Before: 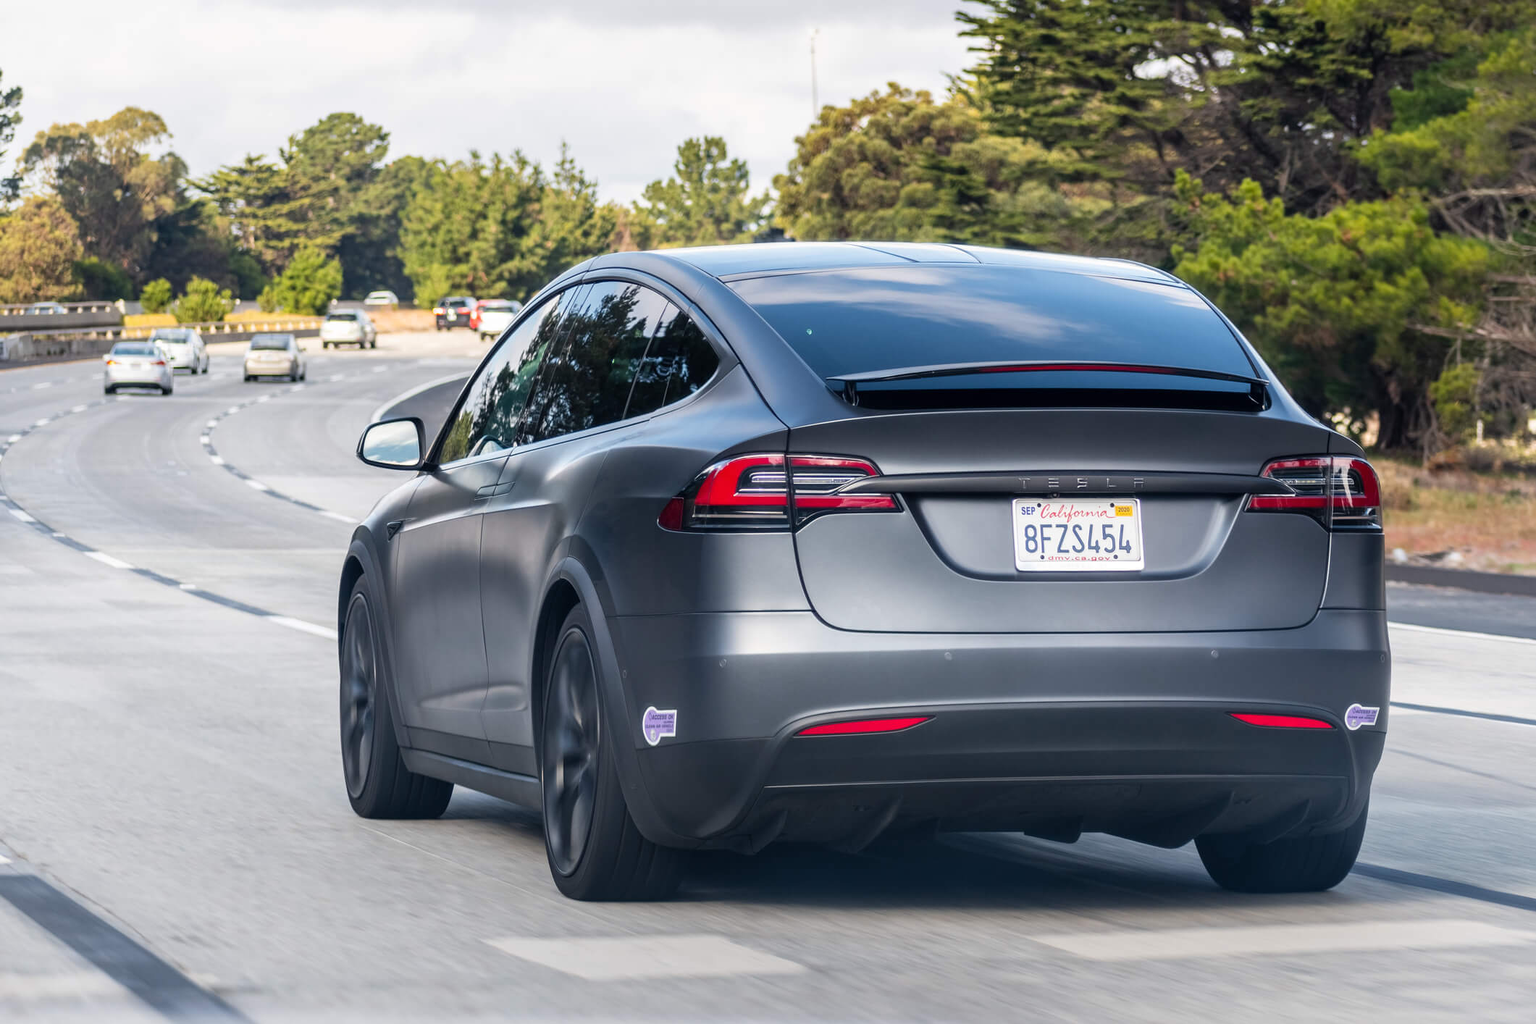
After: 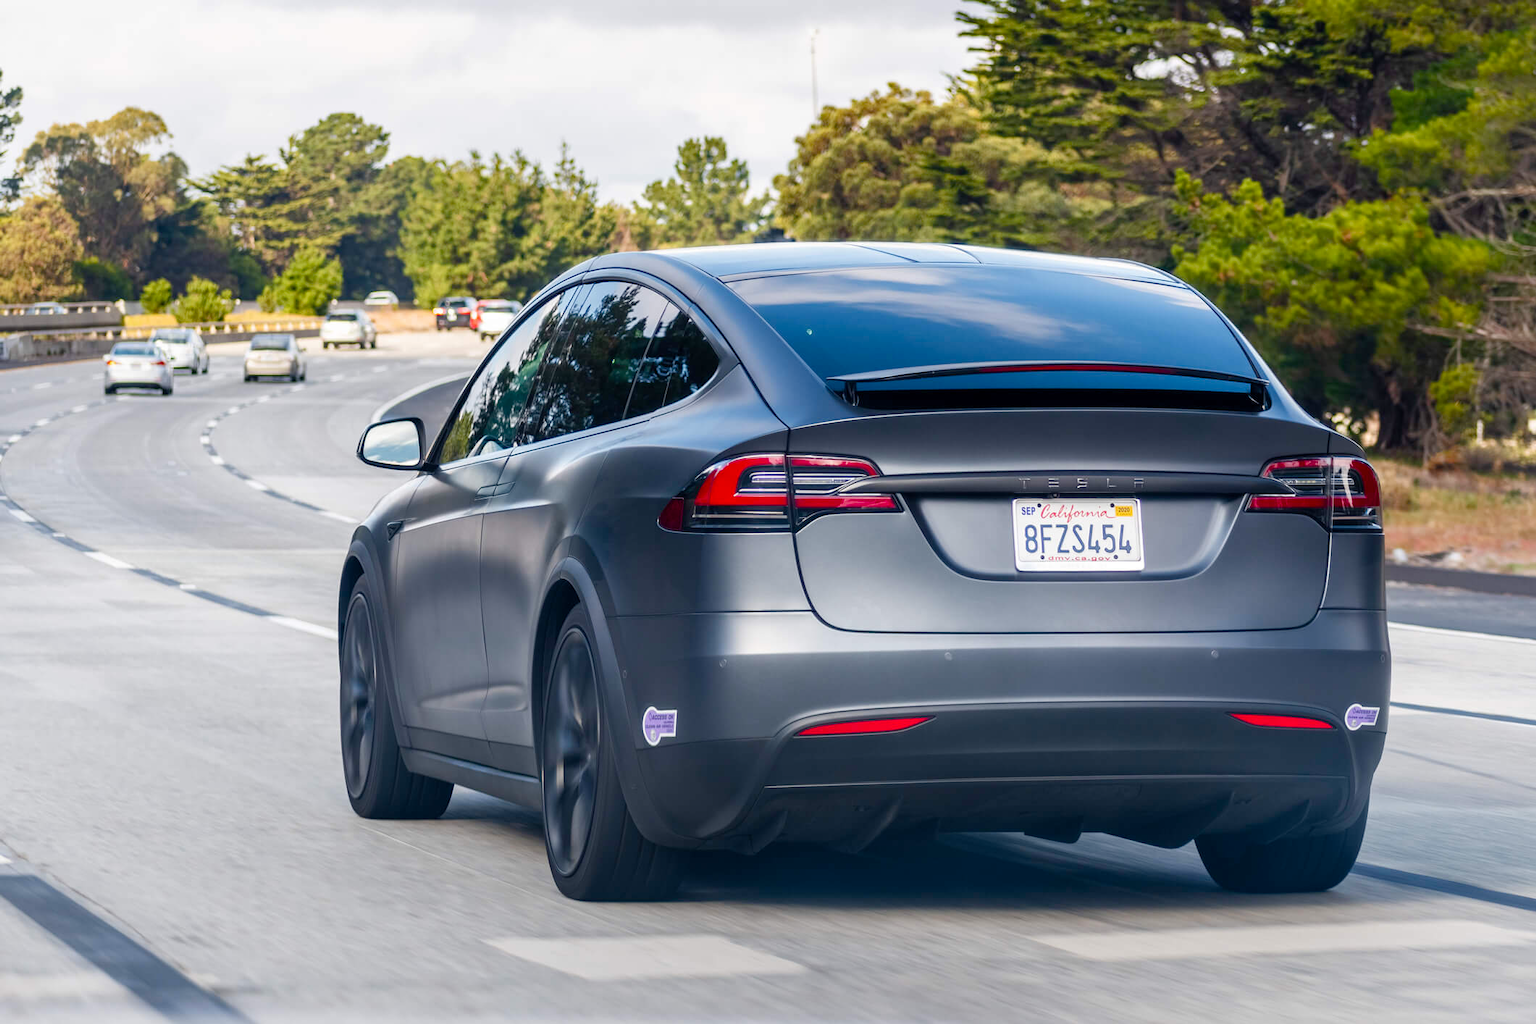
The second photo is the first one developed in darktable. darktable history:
exposure: compensate exposure bias true, compensate highlight preservation false
color balance rgb: perceptual saturation grading › global saturation 20%, perceptual saturation grading › highlights -25.472%, perceptual saturation grading › shadows 49.732%
